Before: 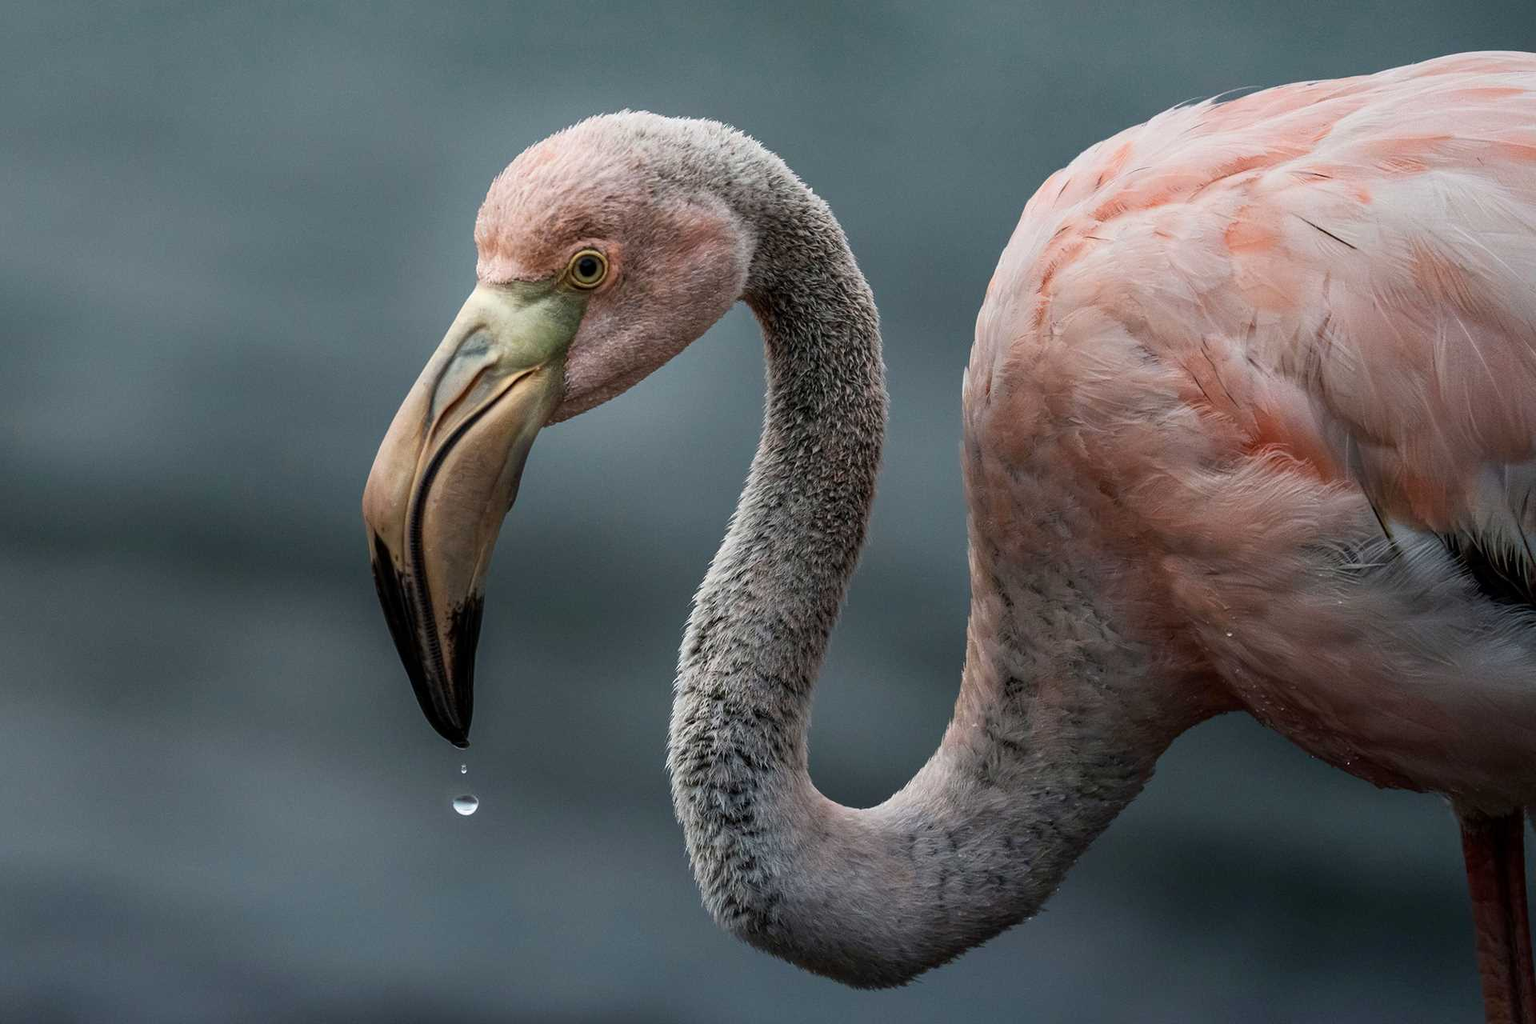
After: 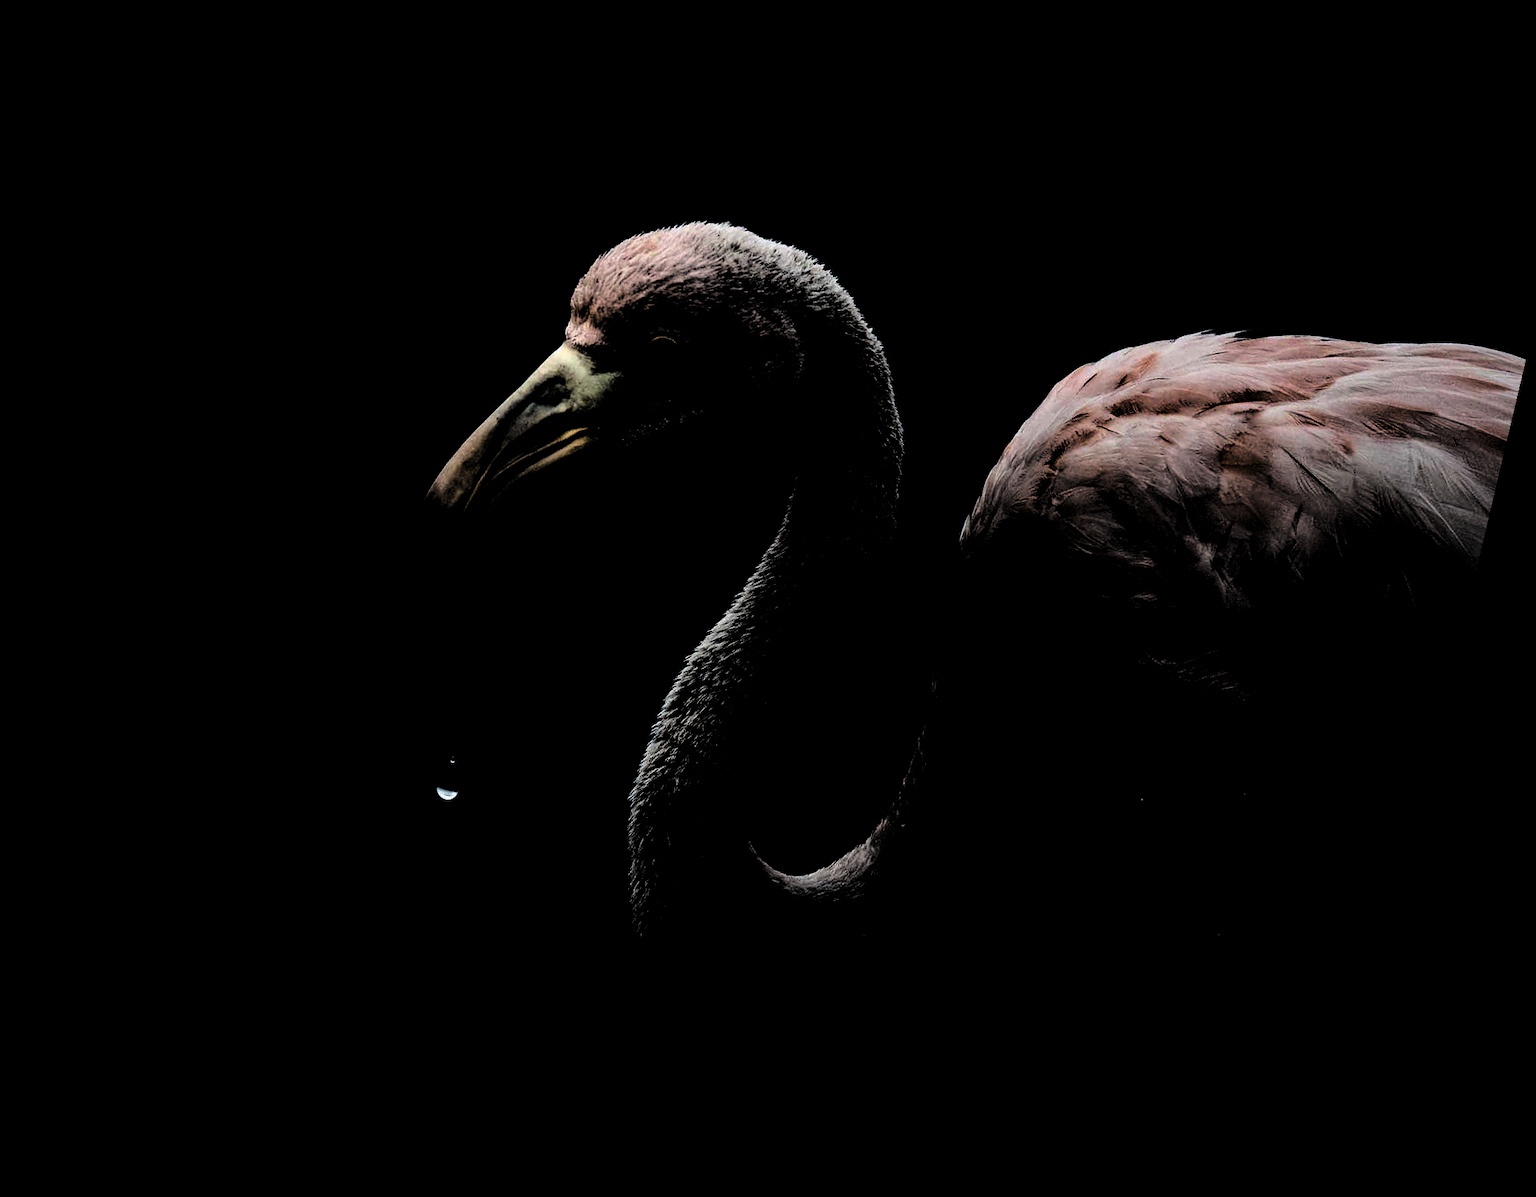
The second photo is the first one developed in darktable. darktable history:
exposure: black level correction 0.1, exposure -0.092 EV, compensate highlight preservation false
color balance rgb: linear chroma grading › global chroma 15%, perceptual saturation grading › global saturation 30%
rotate and perspective: rotation 13.27°, automatic cropping off
rgb curve: curves: ch0 [(0, 0) (0.21, 0.15) (0.24, 0.21) (0.5, 0.75) (0.75, 0.96) (0.89, 0.99) (1, 1)]; ch1 [(0, 0.02) (0.21, 0.13) (0.25, 0.2) (0.5, 0.67) (0.75, 0.9) (0.89, 0.97) (1, 1)]; ch2 [(0, 0.02) (0.21, 0.13) (0.25, 0.2) (0.5, 0.67) (0.75, 0.9) (0.89, 0.97) (1, 1)], compensate middle gray true
levels: levels [0.721, 0.937, 0.997]
